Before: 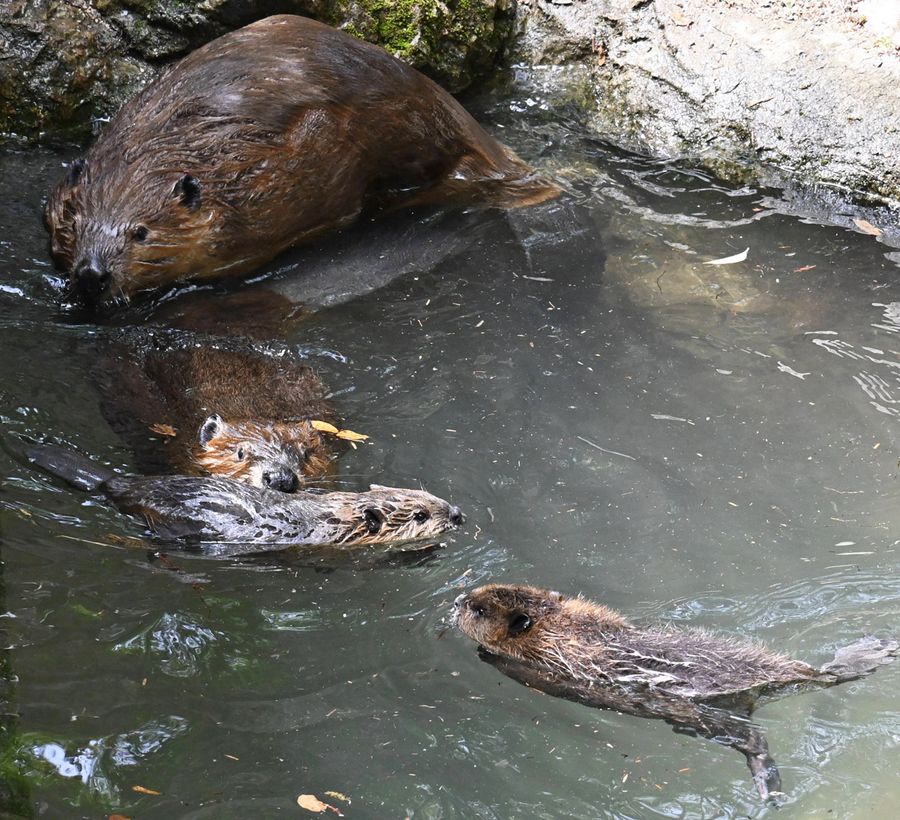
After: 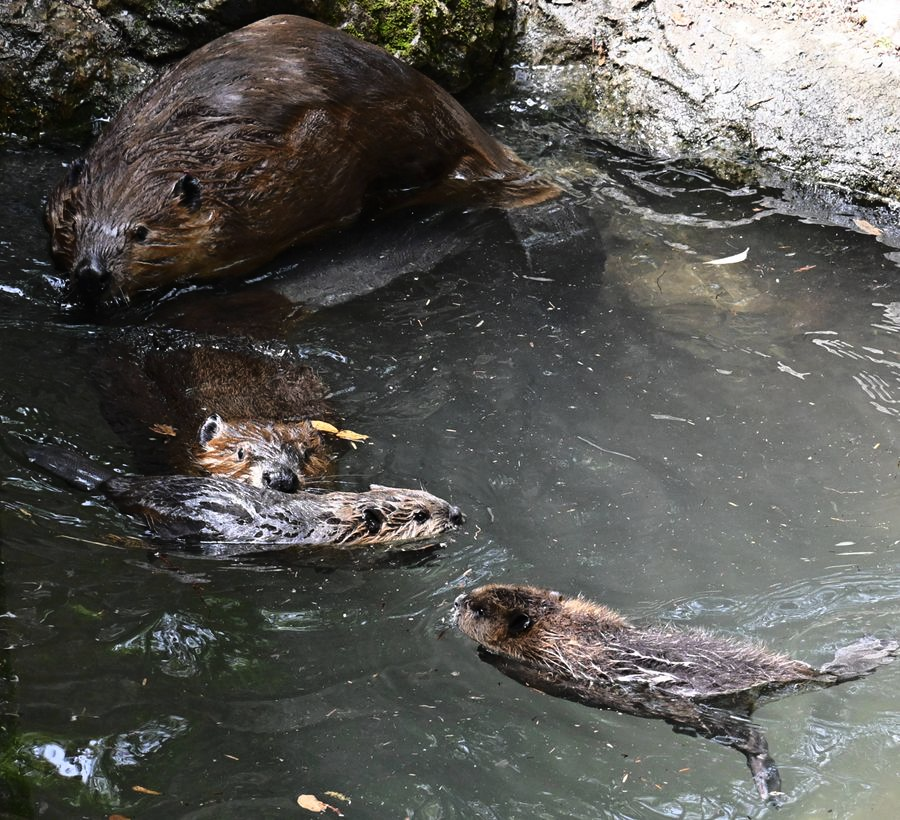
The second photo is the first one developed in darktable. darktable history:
tone curve: curves: ch0 [(0, 0) (0.224, 0.12) (0.375, 0.296) (0.528, 0.472) (0.681, 0.634) (0.8, 0.766) (0.873, 0.877) (1, 1)], preserve colors basic power
color balance: contrast fulcrum 17.78%
